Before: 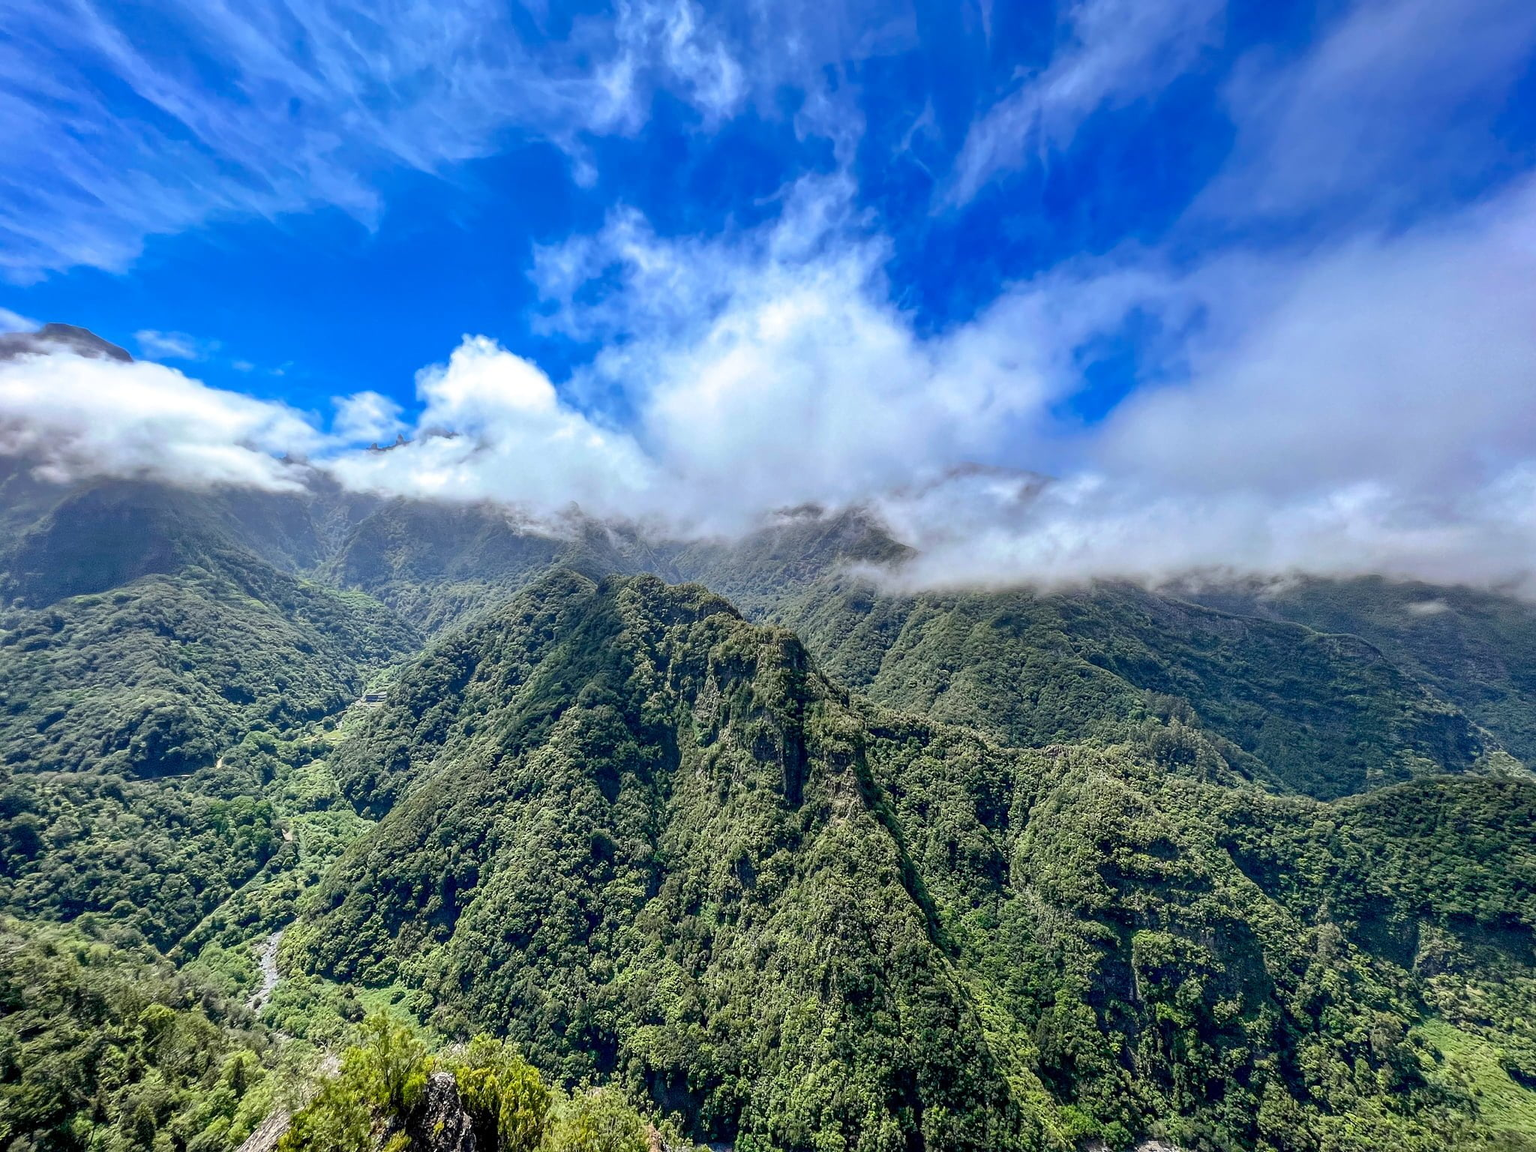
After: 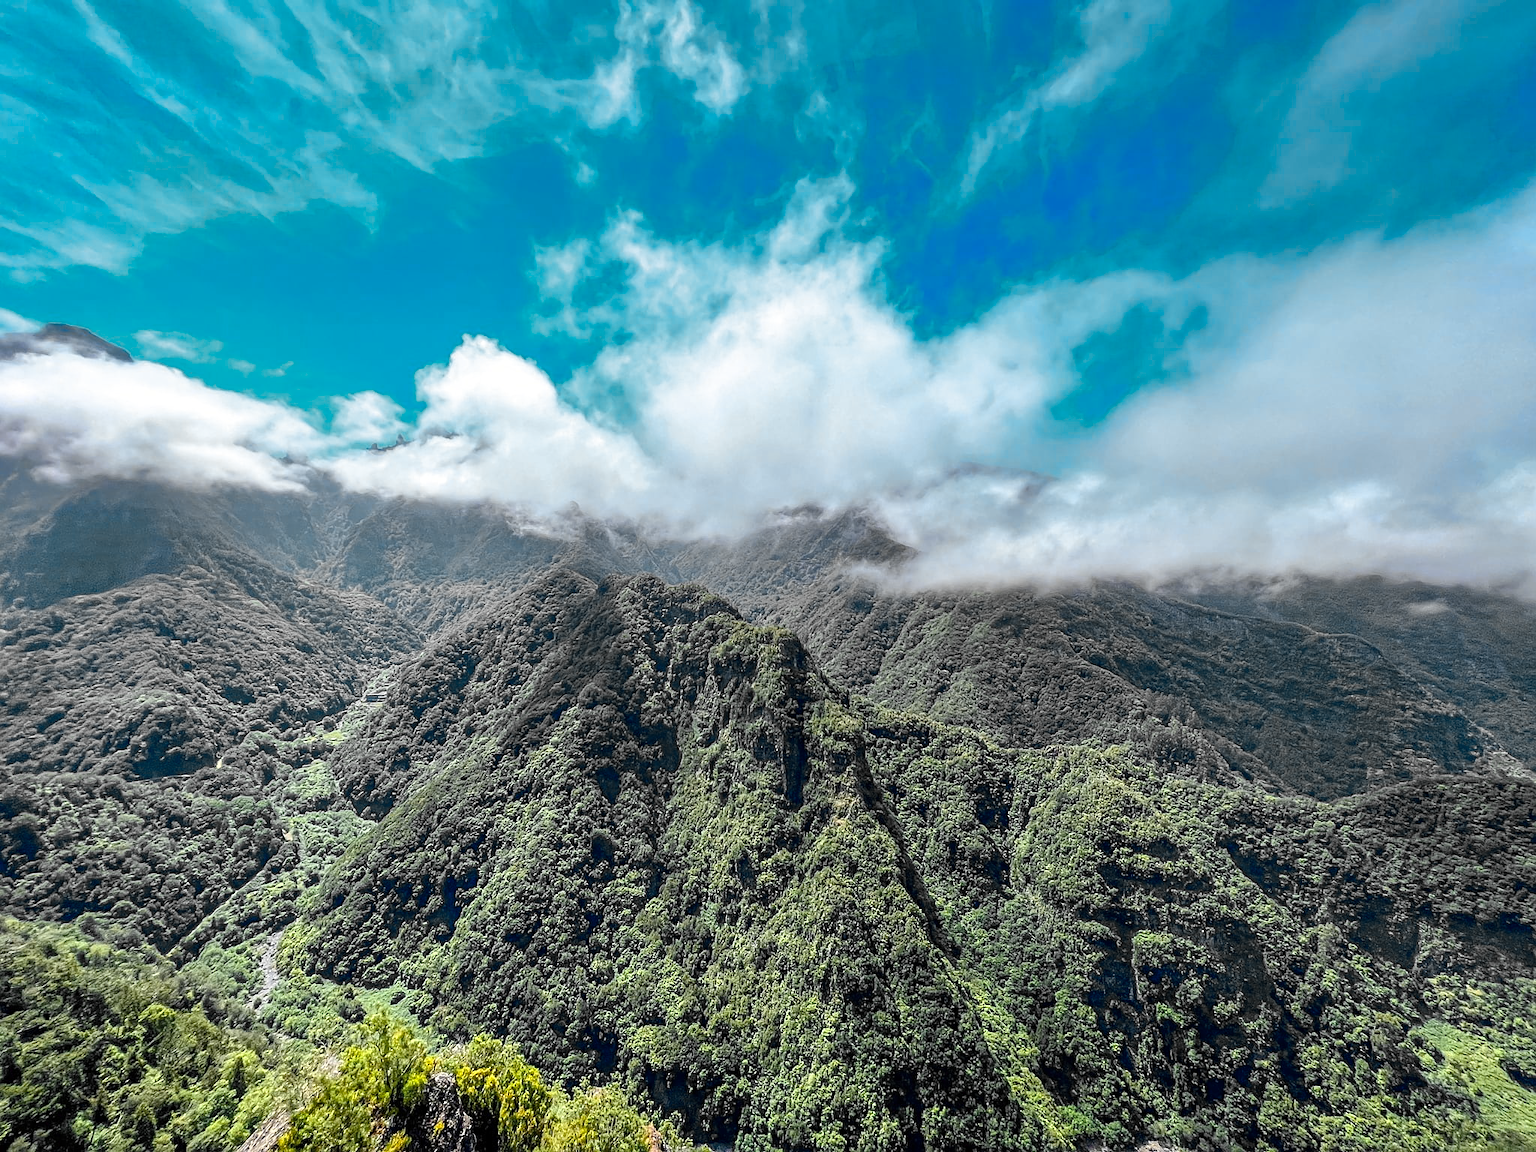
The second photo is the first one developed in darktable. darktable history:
color zones: curves: ch0 [(0.257, 0.558) (0.75, 0.565)]; ch1 [(0.004, 0.857) (0.14, 0.416) (0.257, 0.695) (0.442, 0.032) (0.736, 0.266) (0.891, 0.741)]; ch2 [(0, 0.623) (0.112, 0.436) (0.271, 0.474) (0.516, 0.64) (0.743, 0.286)]
sharpen: amount 0.2
